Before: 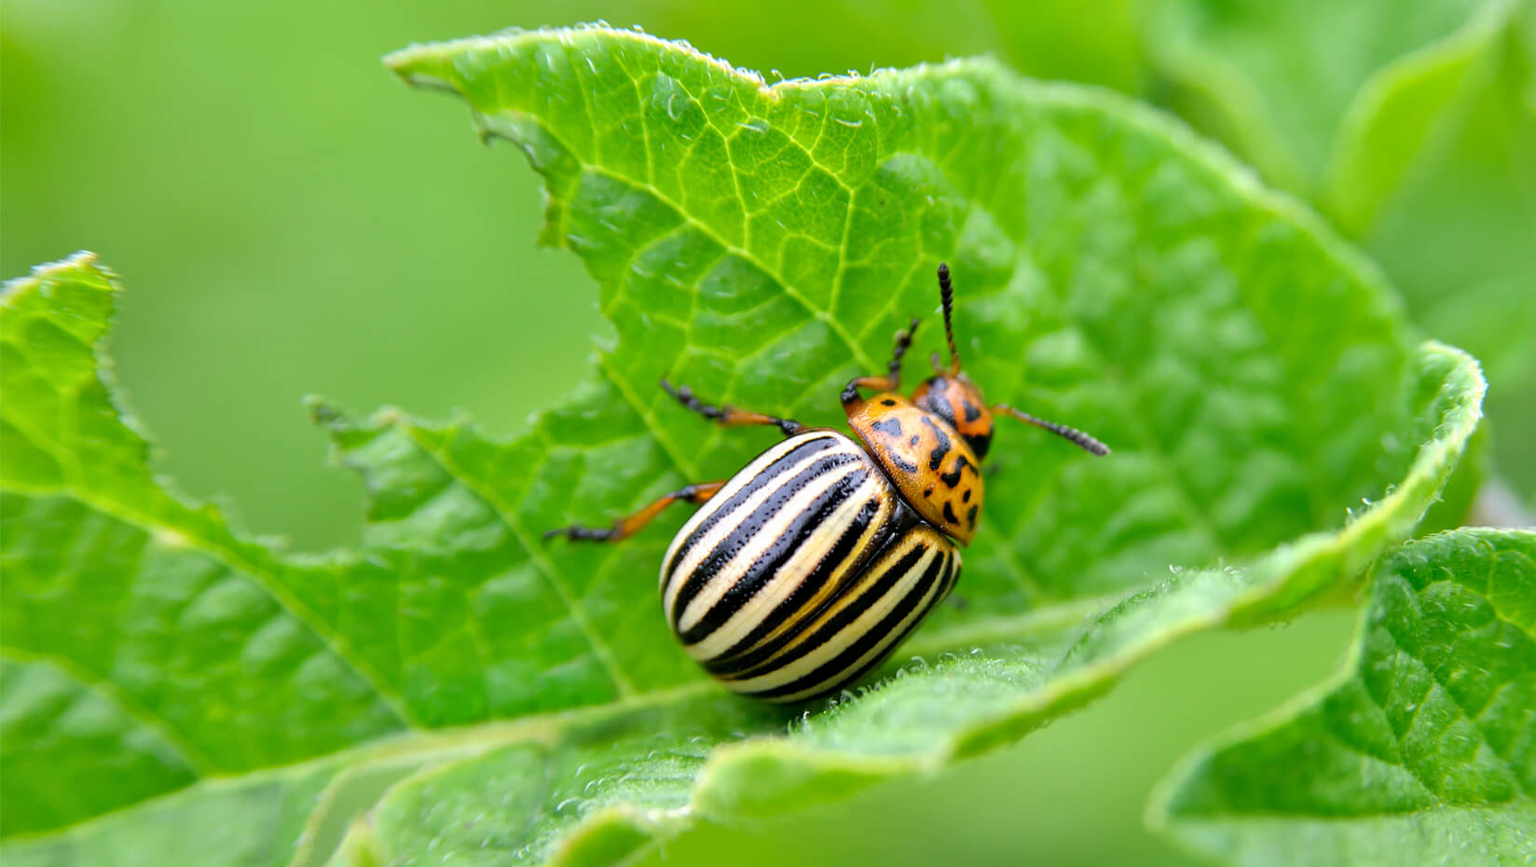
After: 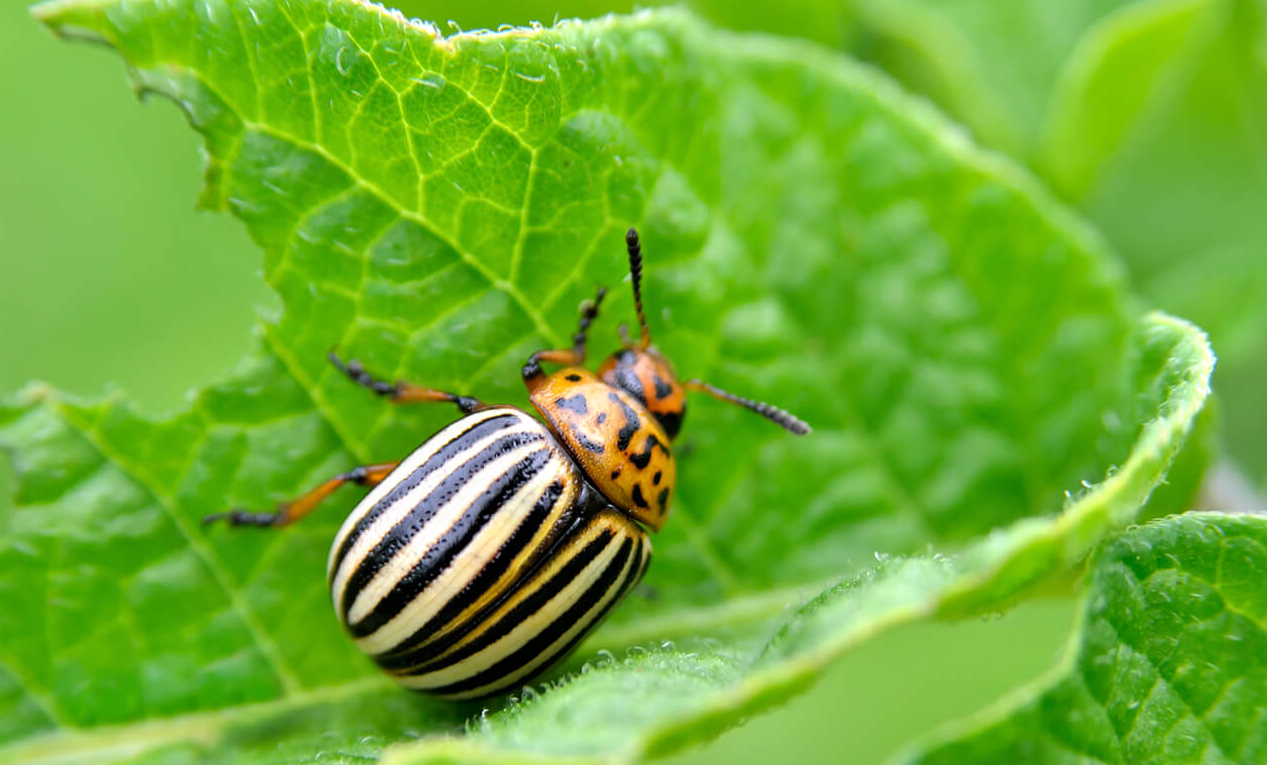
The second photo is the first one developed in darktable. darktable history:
crop: left 23.095%, top 5.827%, bottom 11.854%
tone equalizer: on, module defaults
